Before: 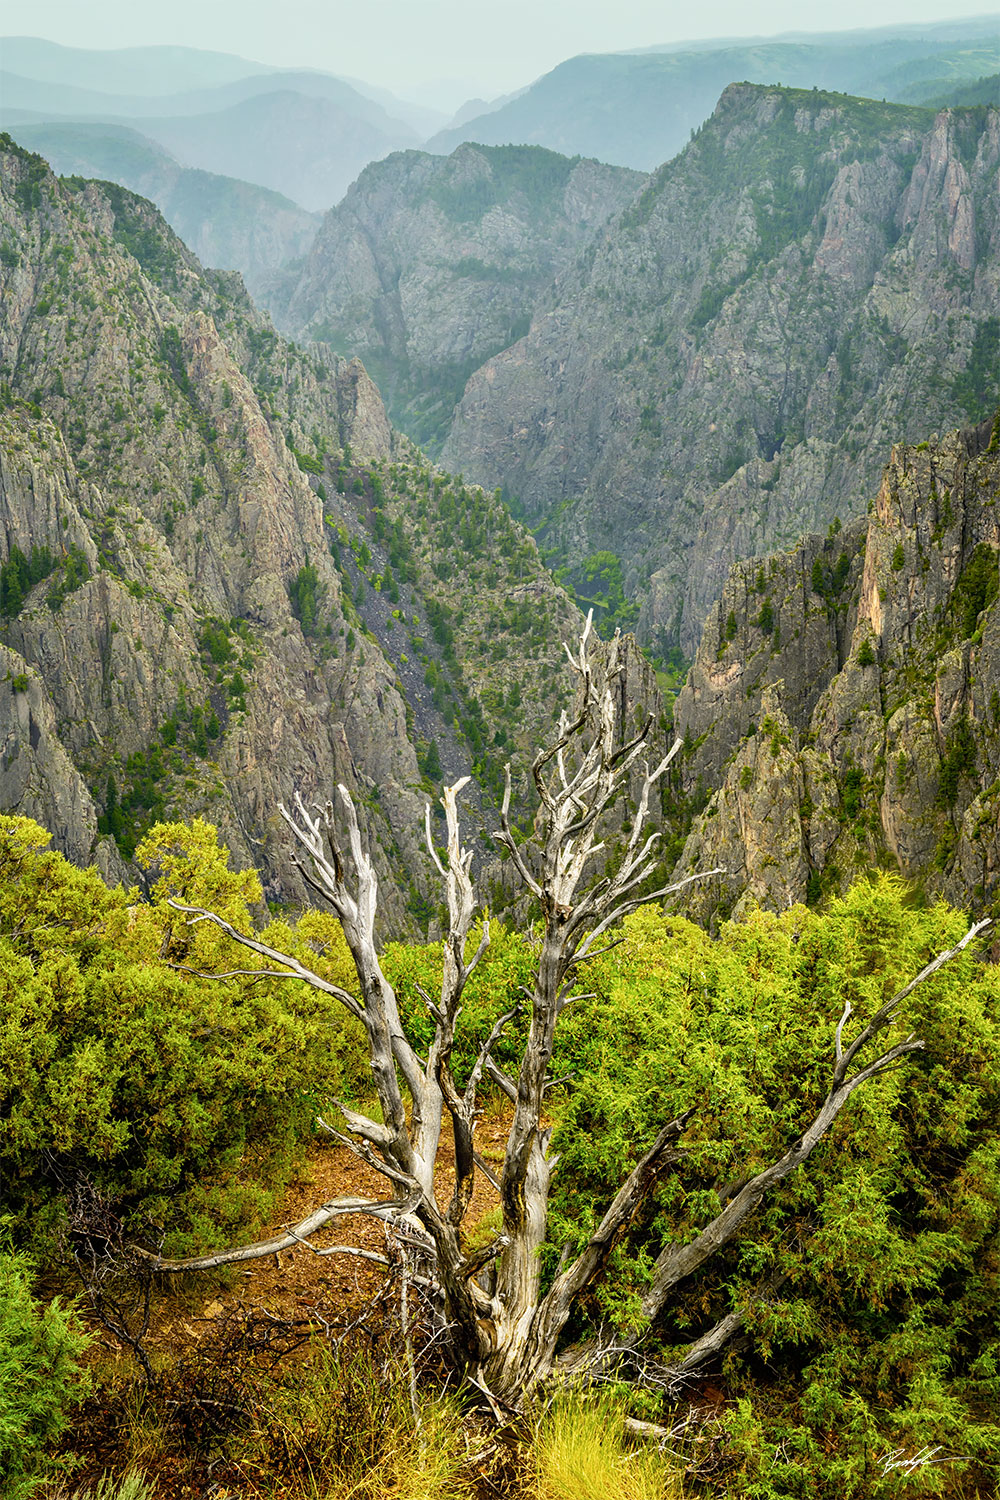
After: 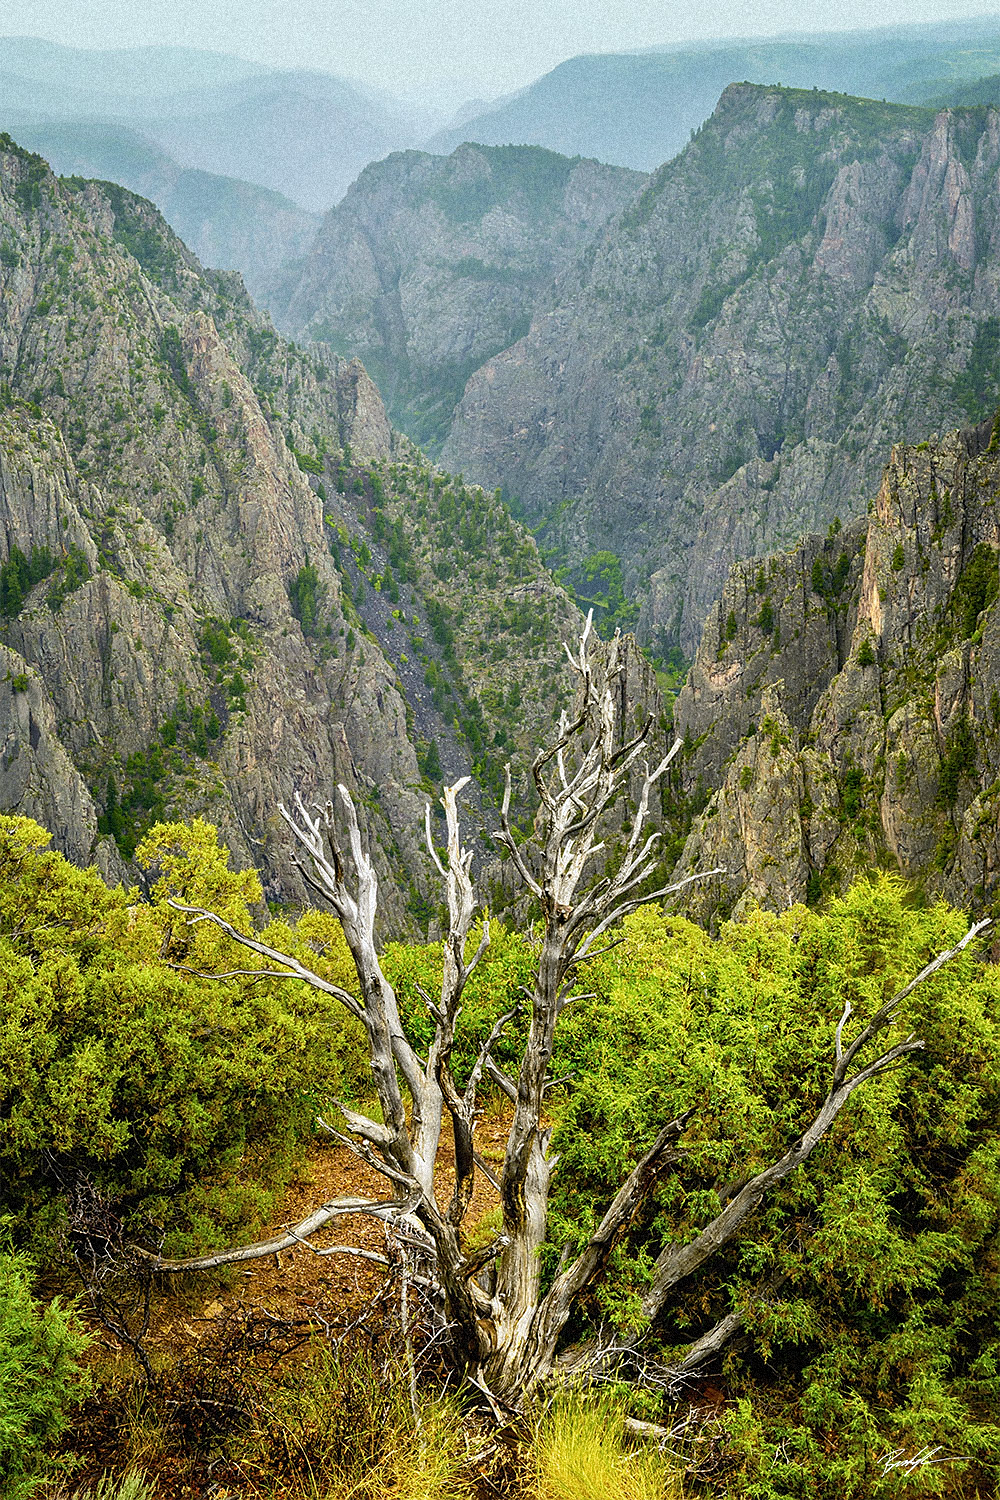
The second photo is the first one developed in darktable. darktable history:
sharpen: radius 1, threshold 1
grain: coarseness 9.38 ISO, strength 34.99%, mid-tones bias 0%
white balance: red 0.983, blue 1.036
